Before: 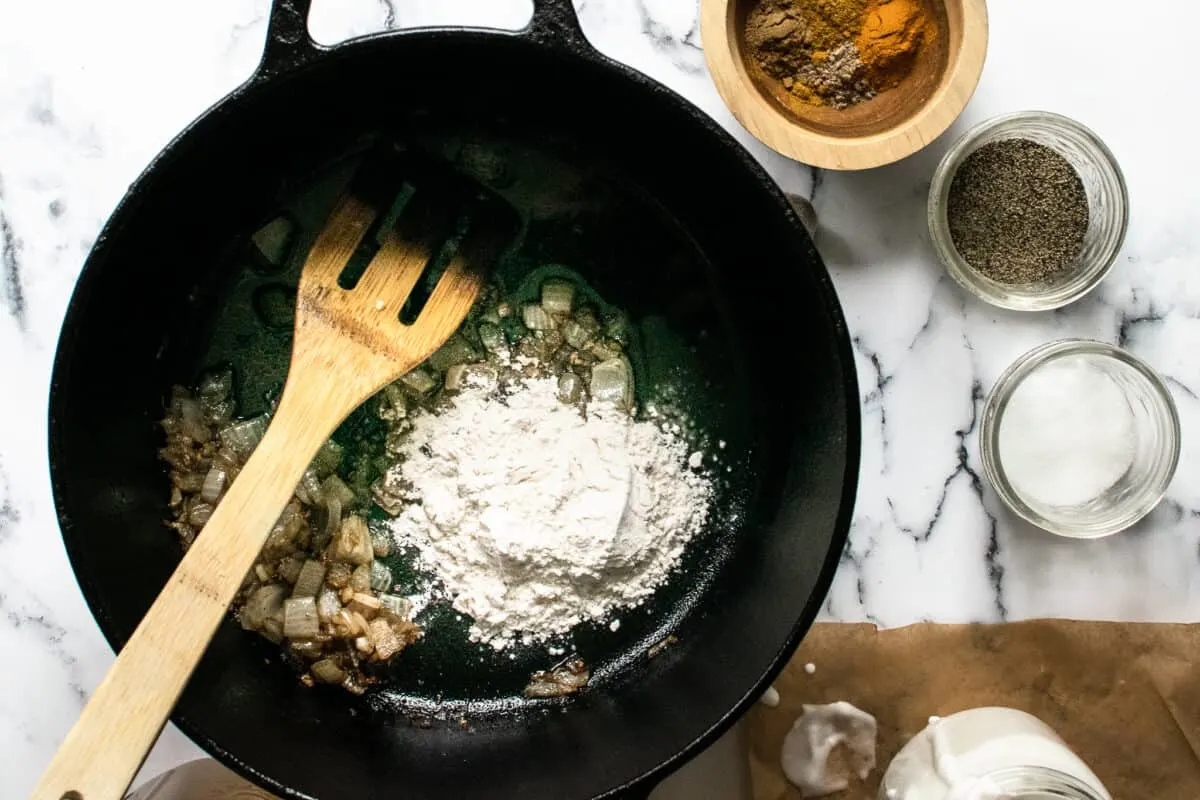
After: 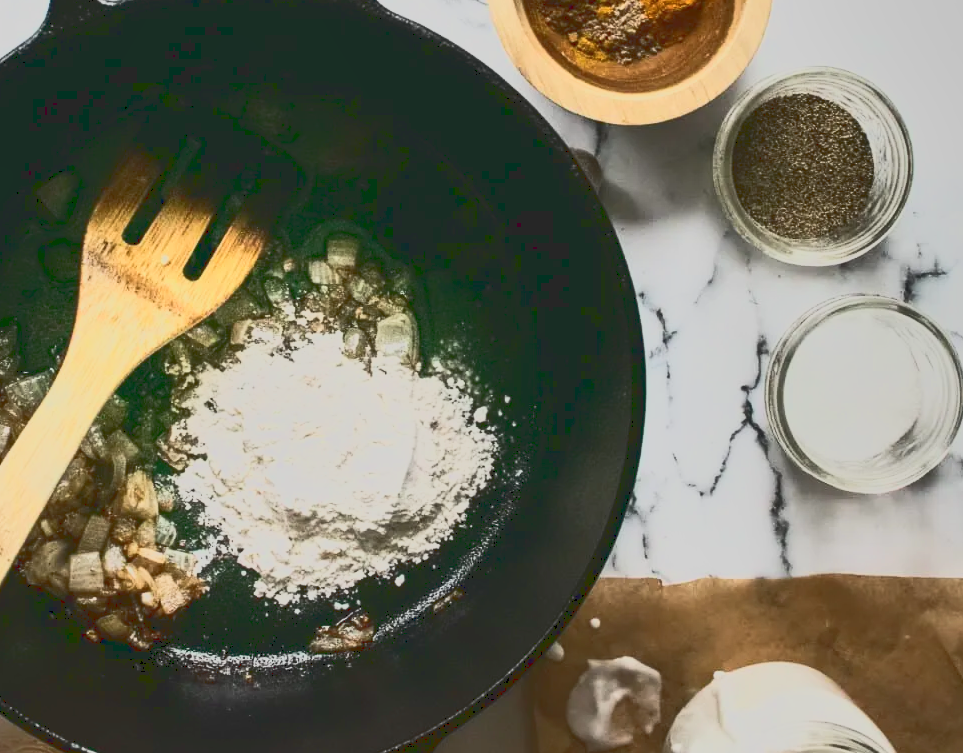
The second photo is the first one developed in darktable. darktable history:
crop and rotate: left 17.959%, top 5.771%, right 1.742%
shadows and highlights: shadows 12, white point adjustment 1.2, soften with gaussian
tone curve: curves: ch0 [(0, 0.148) (0.191, 0.225) (0.39, 0.373) (0.669, 0.716) (0.847, 0.818) (1, 0.839)]
